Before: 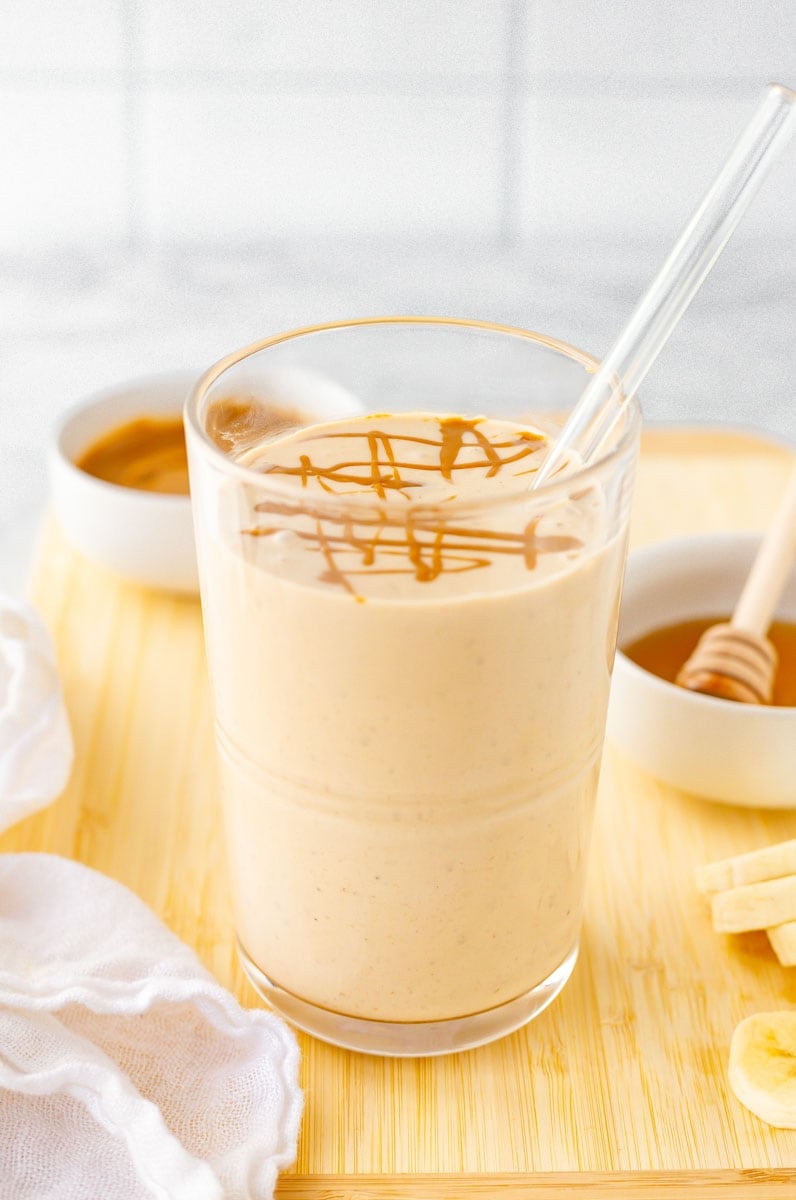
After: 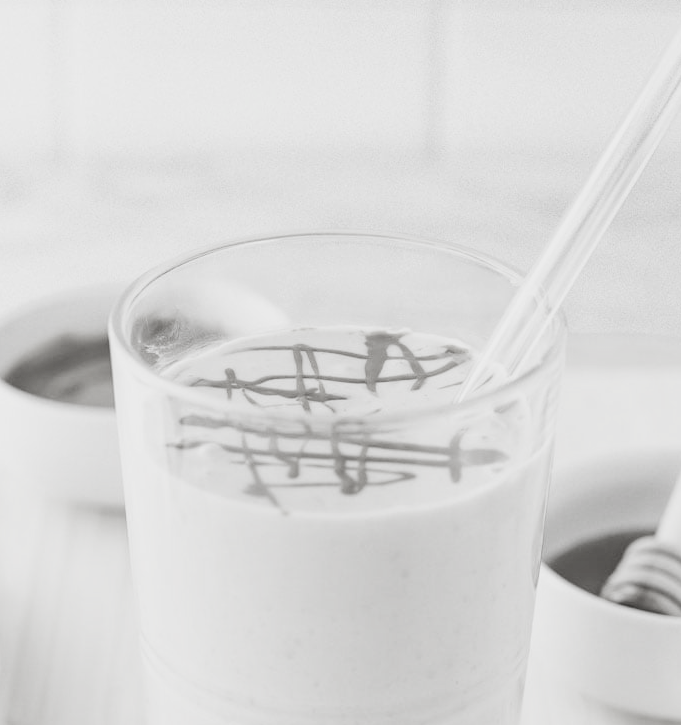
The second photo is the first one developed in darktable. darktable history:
crop and rotate: left 9.445%, top 7.253%, right 4.94%, bottom 32.31%
filmic rgb: black relative exposure -5.08 EV, white relative exposure 3.52 EV, hardness 3.18, contrast 1.392, highlights saturation mix -49.23%, preserve chrominance no, color science v5 (2021)
